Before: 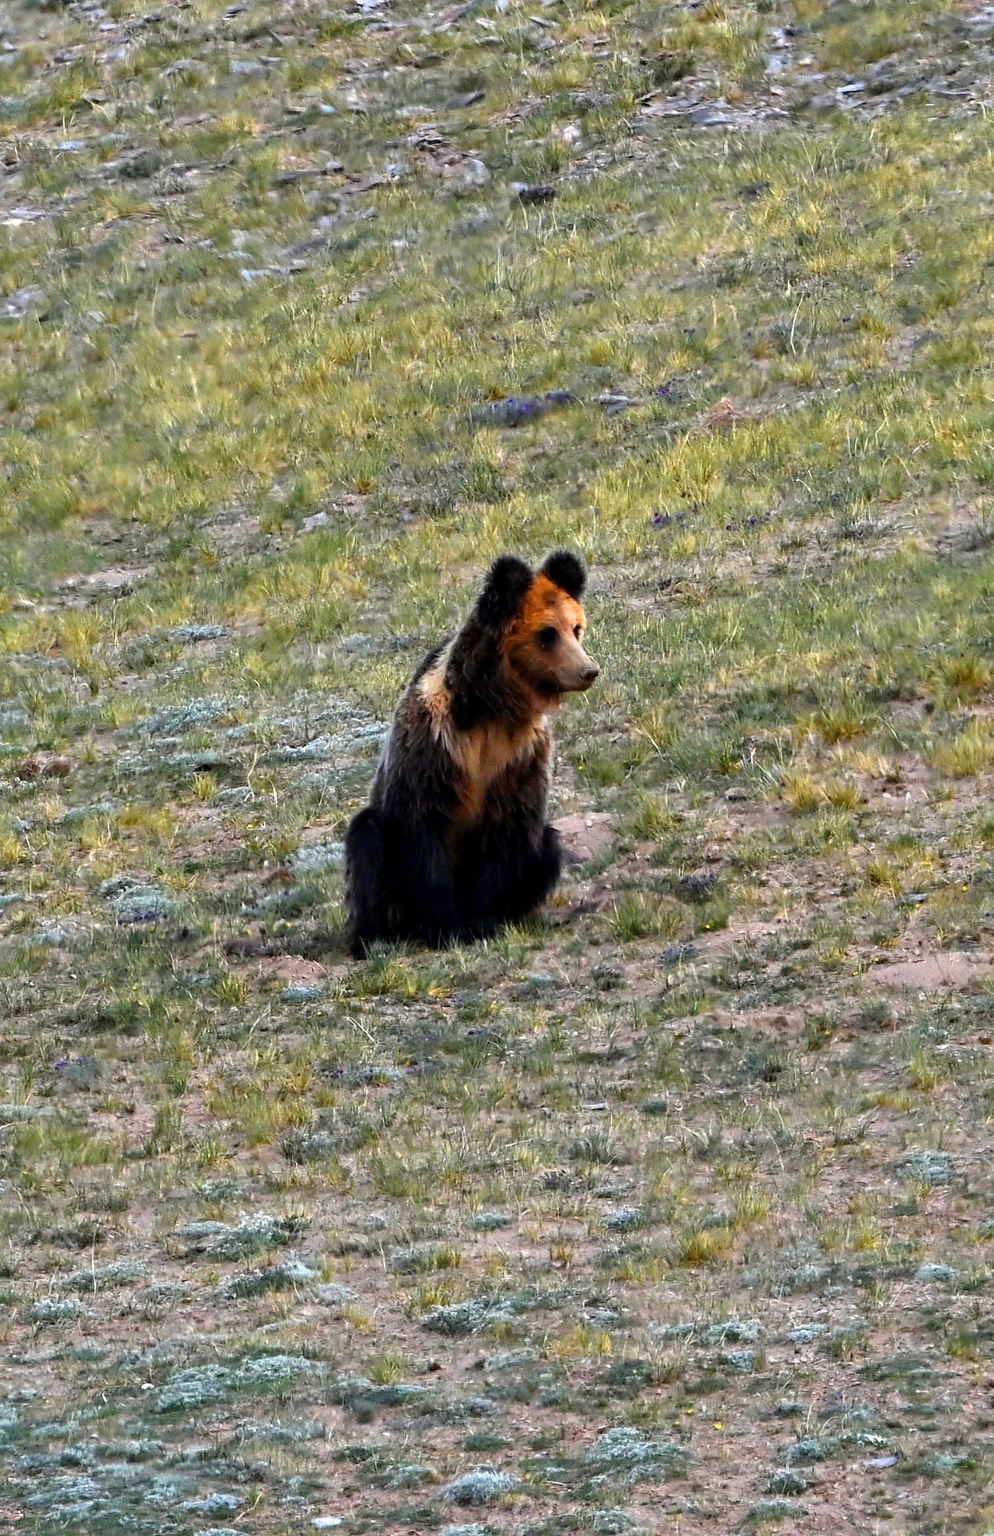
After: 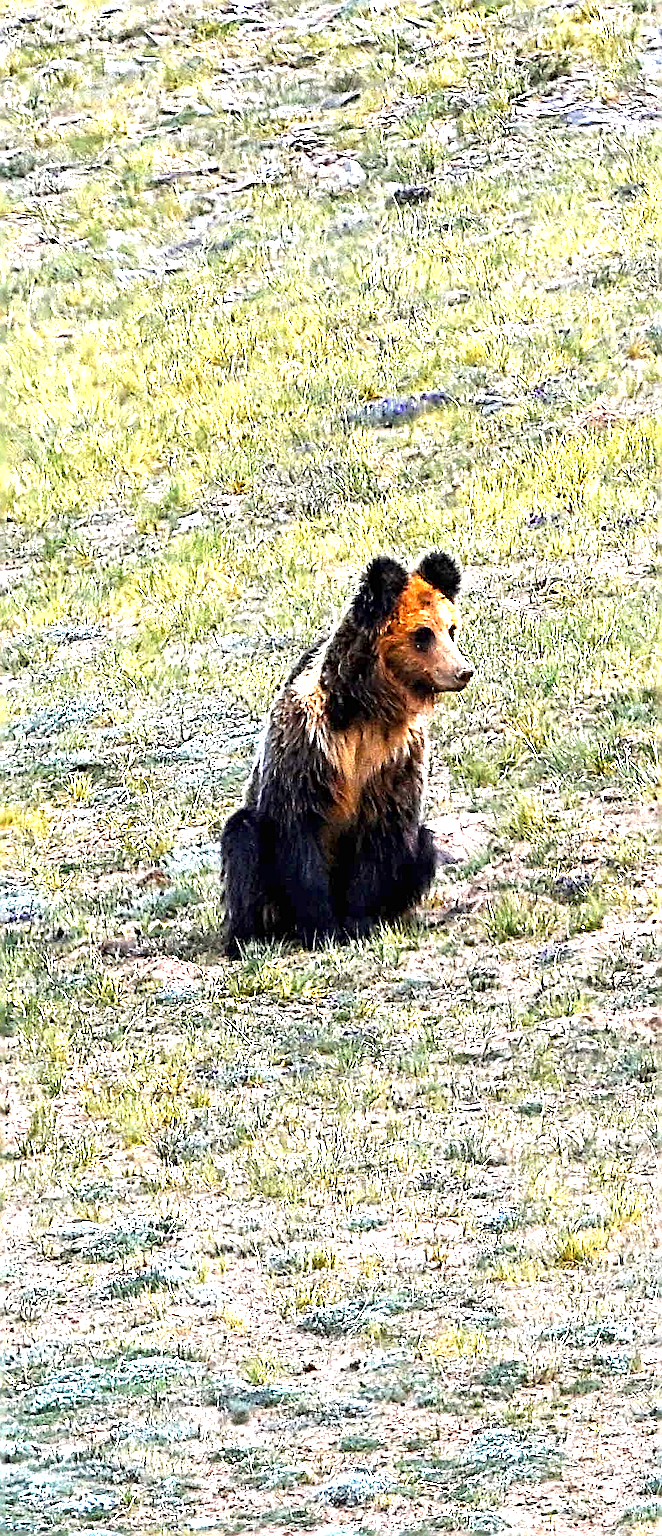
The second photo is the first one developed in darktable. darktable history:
sharpen: radius 3.158, amount 1.731
exposure: black level correction 0, exposure 0.7 EV, compensate exposure bias true, compensate highlight preservation false
crop and rotate: left 12.648%, right 20.685%
